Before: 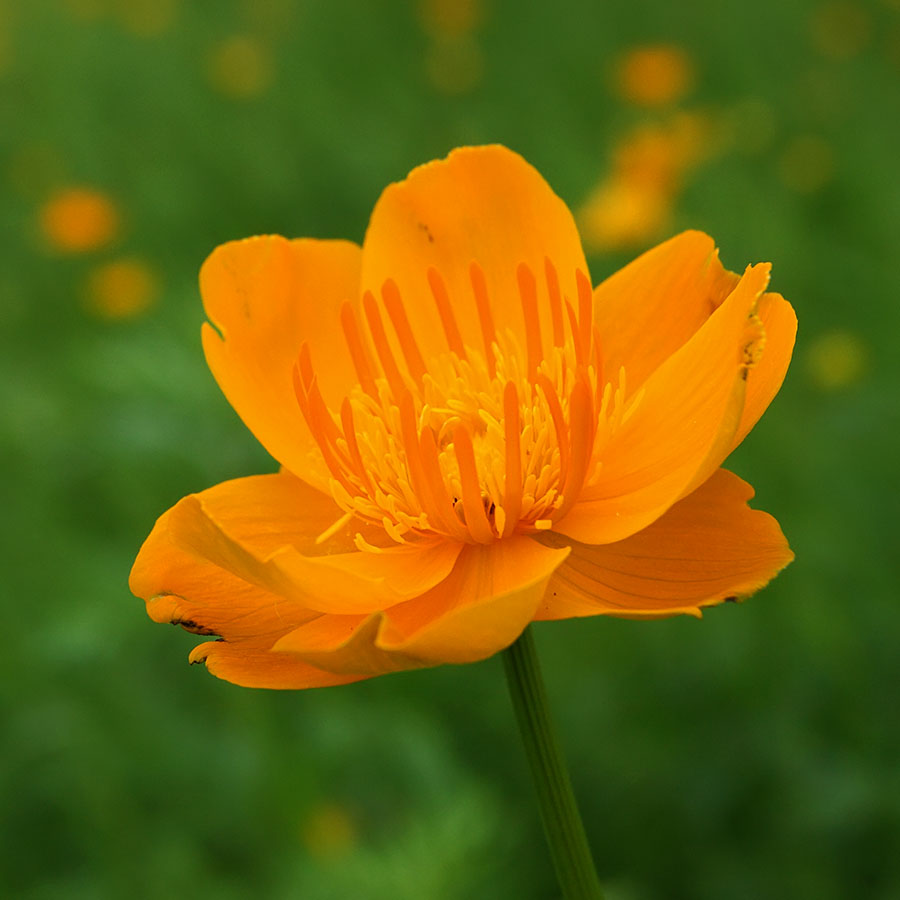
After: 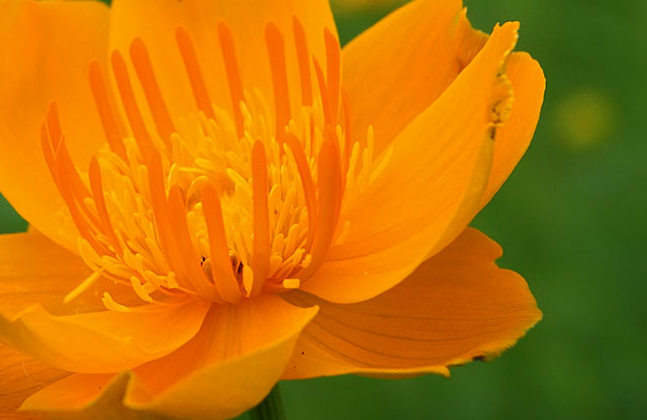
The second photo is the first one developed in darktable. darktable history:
shadows and highlights: radius 330.02, shadows 53.96, highlights -99.41, compress 94.35%, soften with gaussian
crop and rotate: left 28.066%, top 26.837%, bottom 26.397%
